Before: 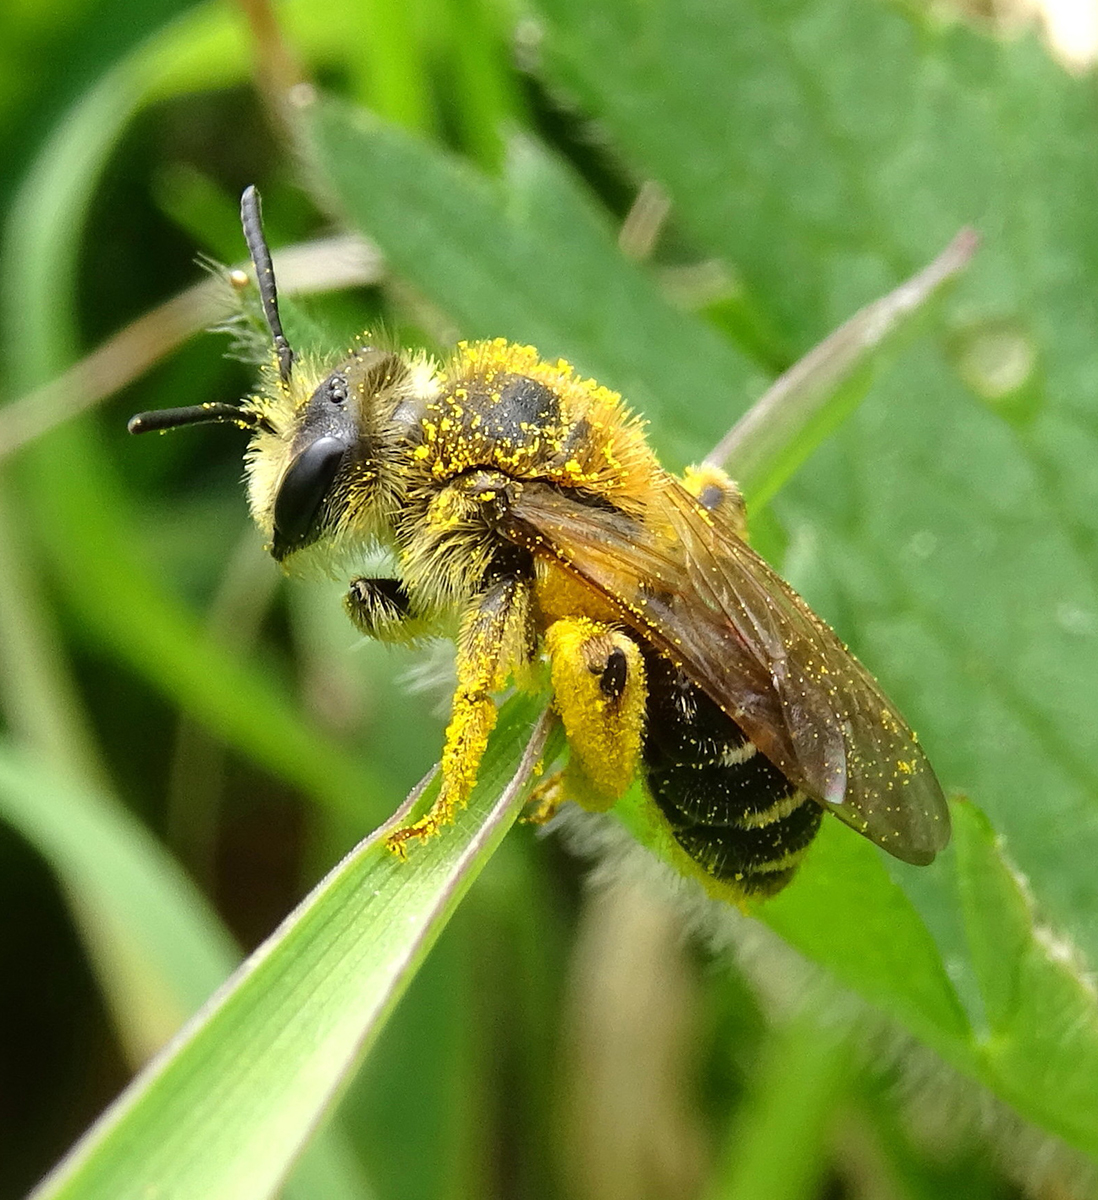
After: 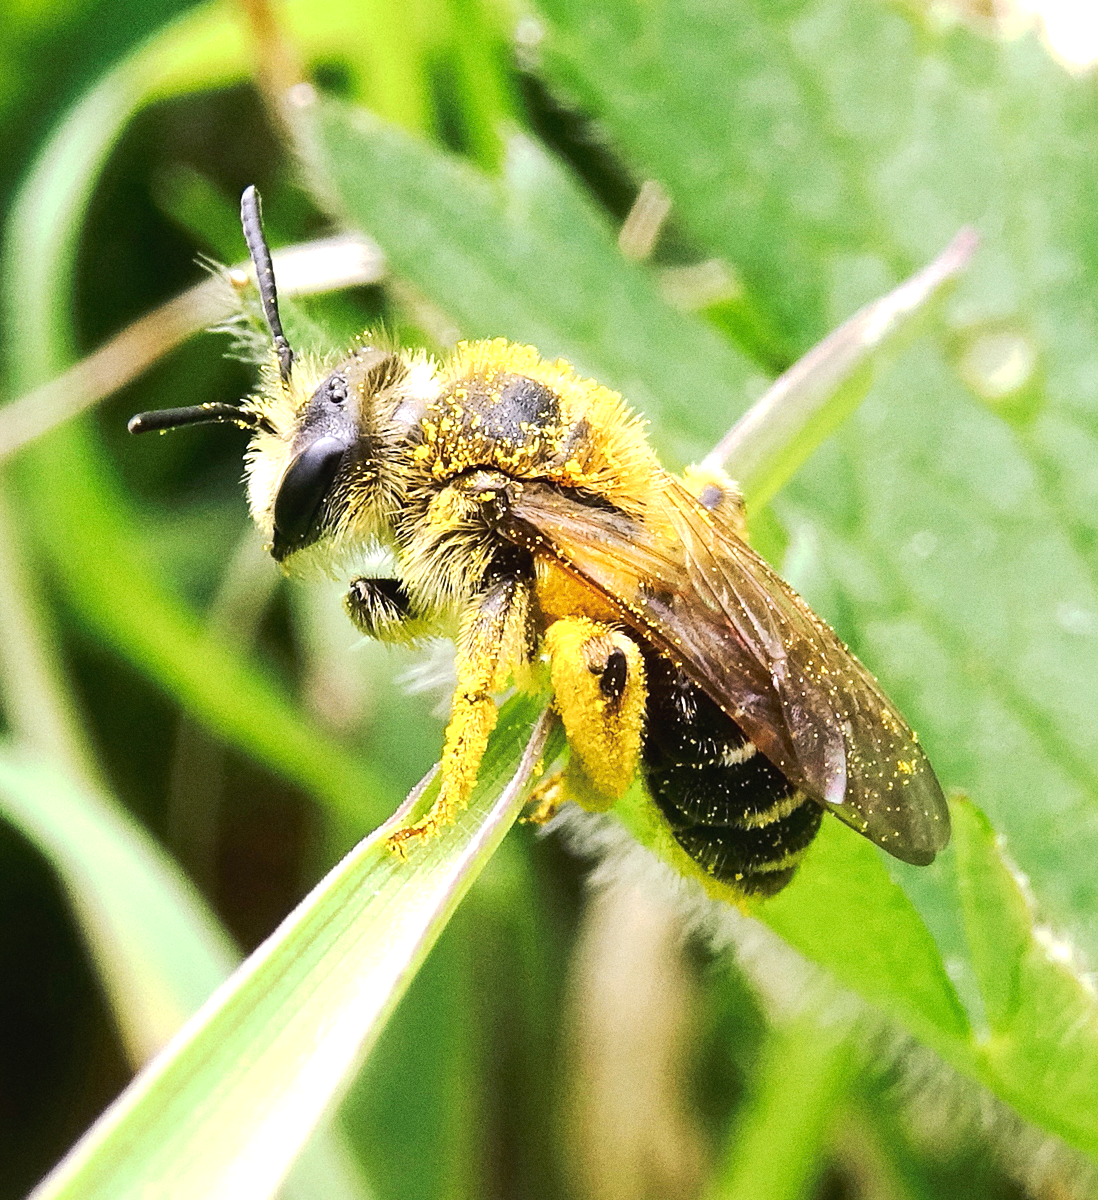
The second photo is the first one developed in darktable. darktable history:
grain: on, module defaults
tone curve: curves: ch0 [(0, 0) (0.003, 0.026) (0.011, 0.03) (0.025, 0.047) (0.044, 0.082) (0.069, 0.119) (0.1, 0.157) (0.136, 0.19) (0.177, 0.231) (0.224, 0.27) (0.277, 0.318) (0.335, 0.383) (0.399, 0.456) (0.468, 0.532) (0.543, 0.618) (0.623, 0.71) (0.709, 0.786) (0.801, 0.851) (0.898, 0.908) (1, 1)], preserve colors none
tone equalizer: -8 EV -0.75 EV, -7 EV -0.7 EV, -6 EV -0.6 EV, -5 EV -0.4 EV, -3 EV 0.4 EV, -2 EV 0.6 EV, -1 EV 0.7 EV, +0 EV 0.75 EV, edges refinement/feathering 500, mask exposure compensation -1.57 EV, preserve details no
white balance: red 1.066, blue 1.119
